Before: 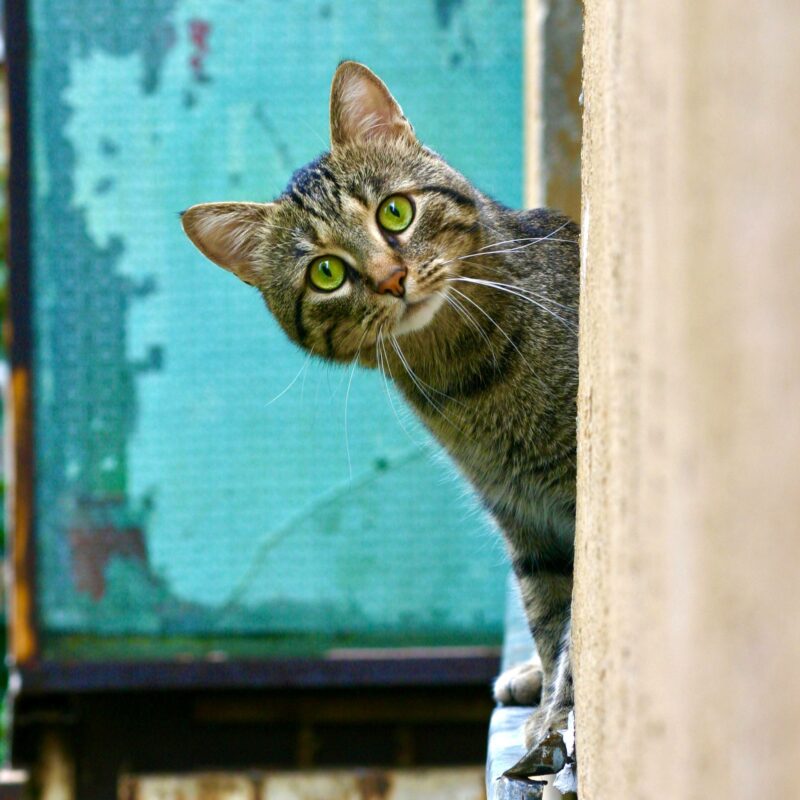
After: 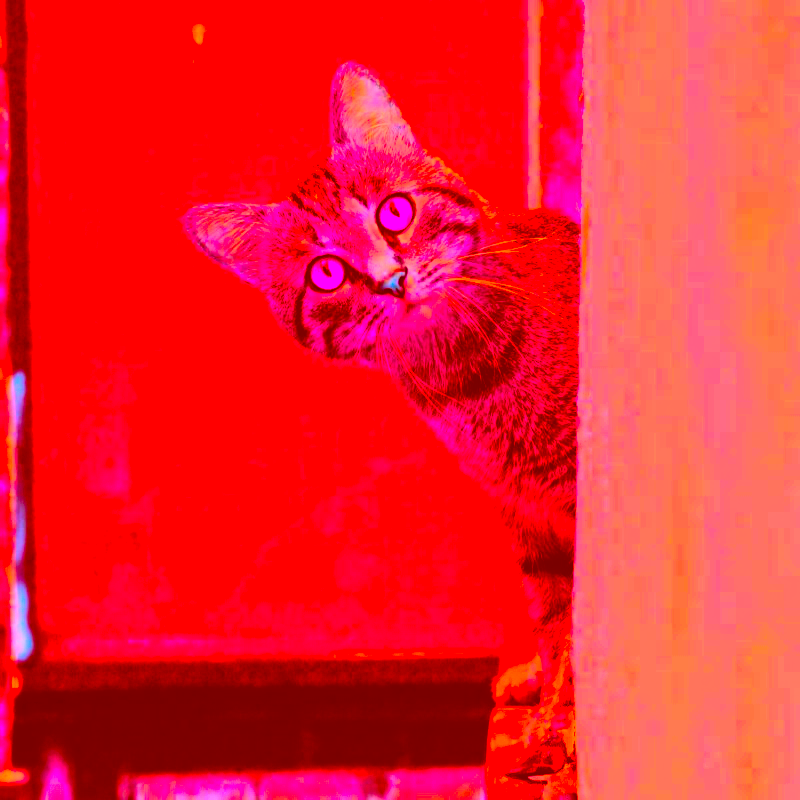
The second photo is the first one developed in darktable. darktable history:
base curve: curves: ch0 [(0, 0) (0.007, 0.004) (0.027, 0.03) (0.046, 0.07) (0.207, 0.54) (0.442, 0.872) (0.673, 0.972) (1, 1)]
local contrast: mode bilateral grid, contrast 20, coarseness 49, detail 120%, midtone range 0.2
color balance rgb: perceptual saturation grading › global saturation -2.394%, perceptual saturation grading › highlights -8.264%, perceptual saturation grading › mid-tones 8.012%, perceptual saturation grading › shadows 4.349%
color correction: highlights a* -39.25, highlights b* -39.39, shadows a* -39.45, shadows b* -39.47, saturation -2.98
color zones: curves: ch0 [(0.25, 0.5) (0.463, 0.627) (0.484, 0.637) (0.75, 0.5)]
